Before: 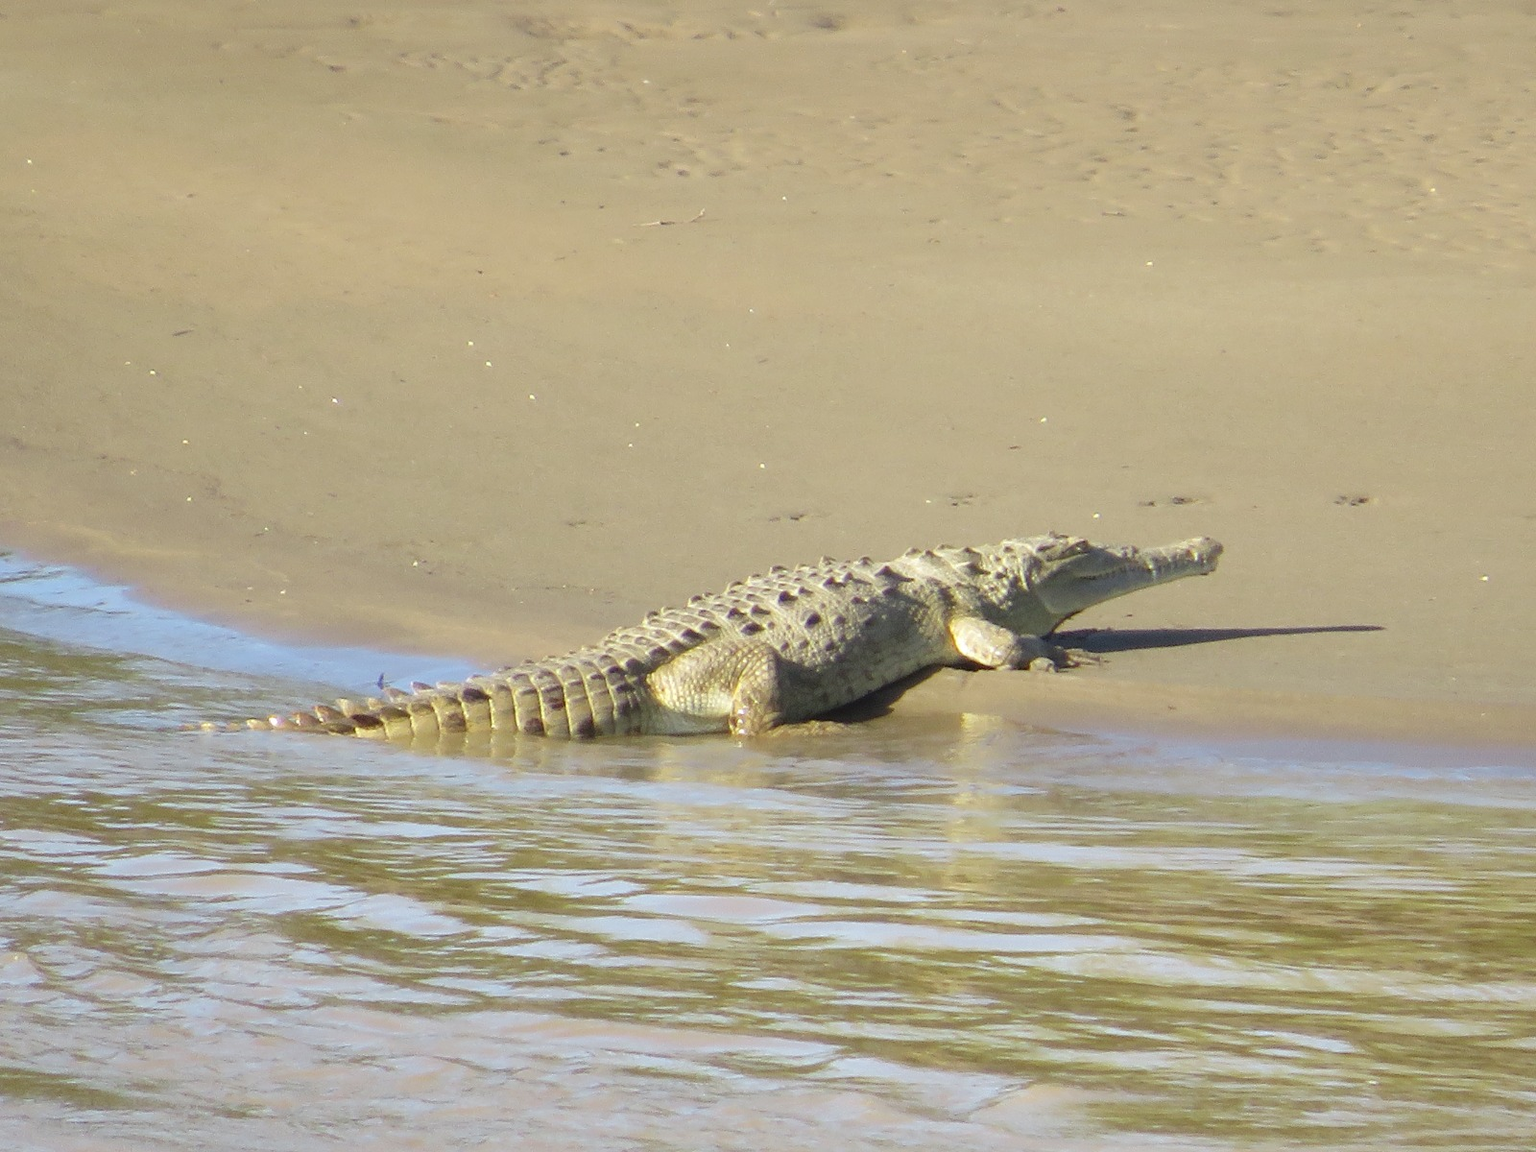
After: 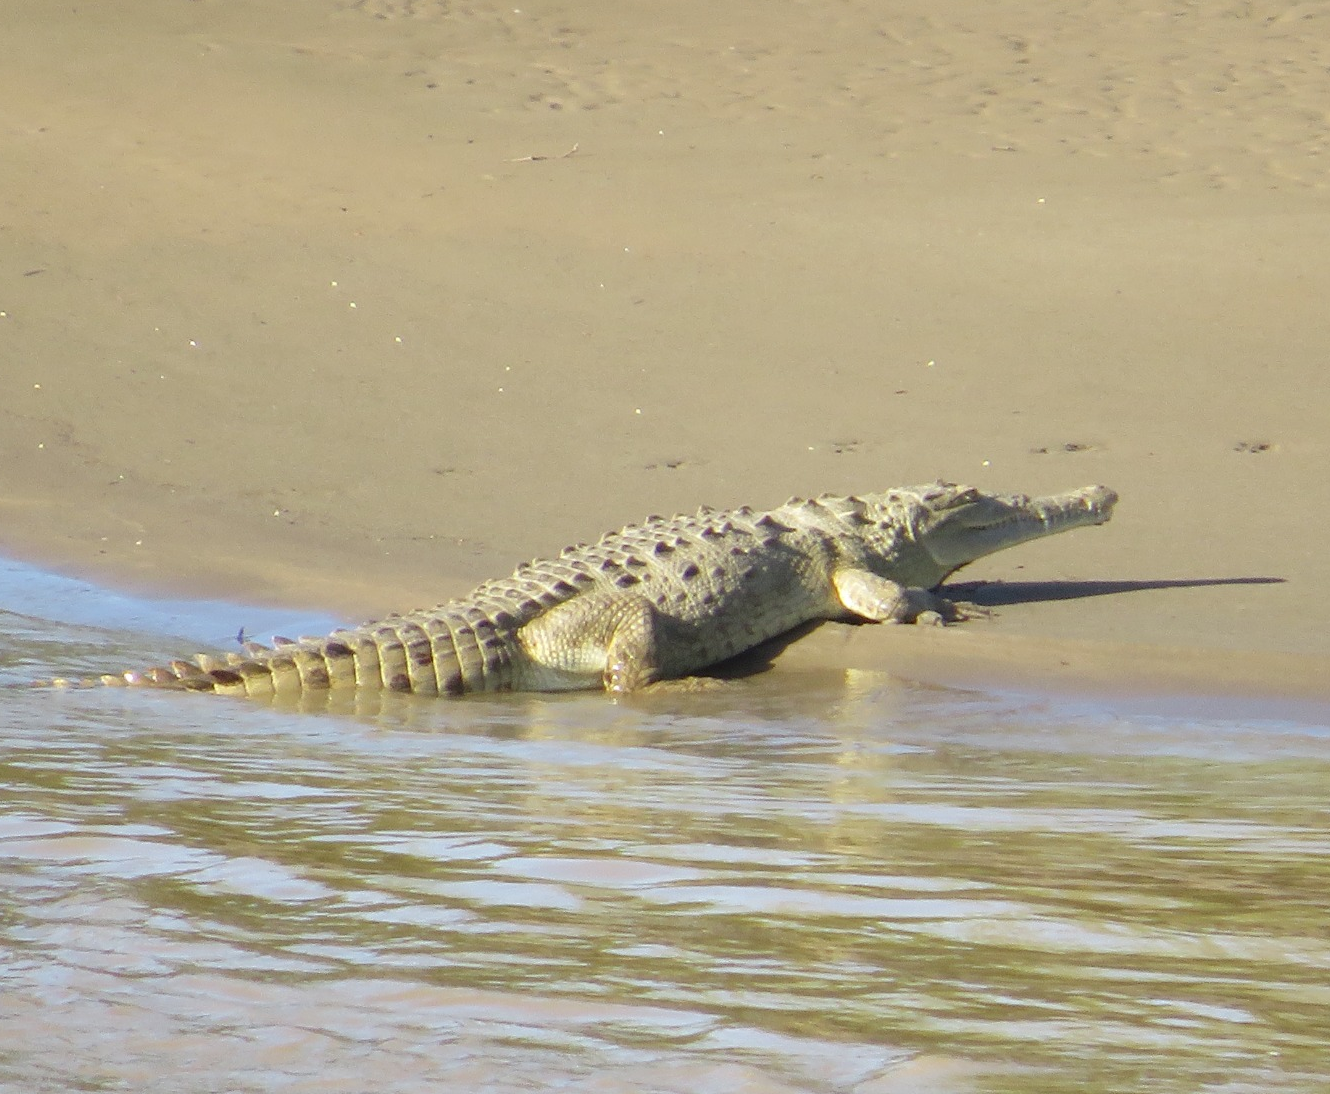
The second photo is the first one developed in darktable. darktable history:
crop: left 9.765%, top 6.211%, right 7.08%, bottom 2.544%
